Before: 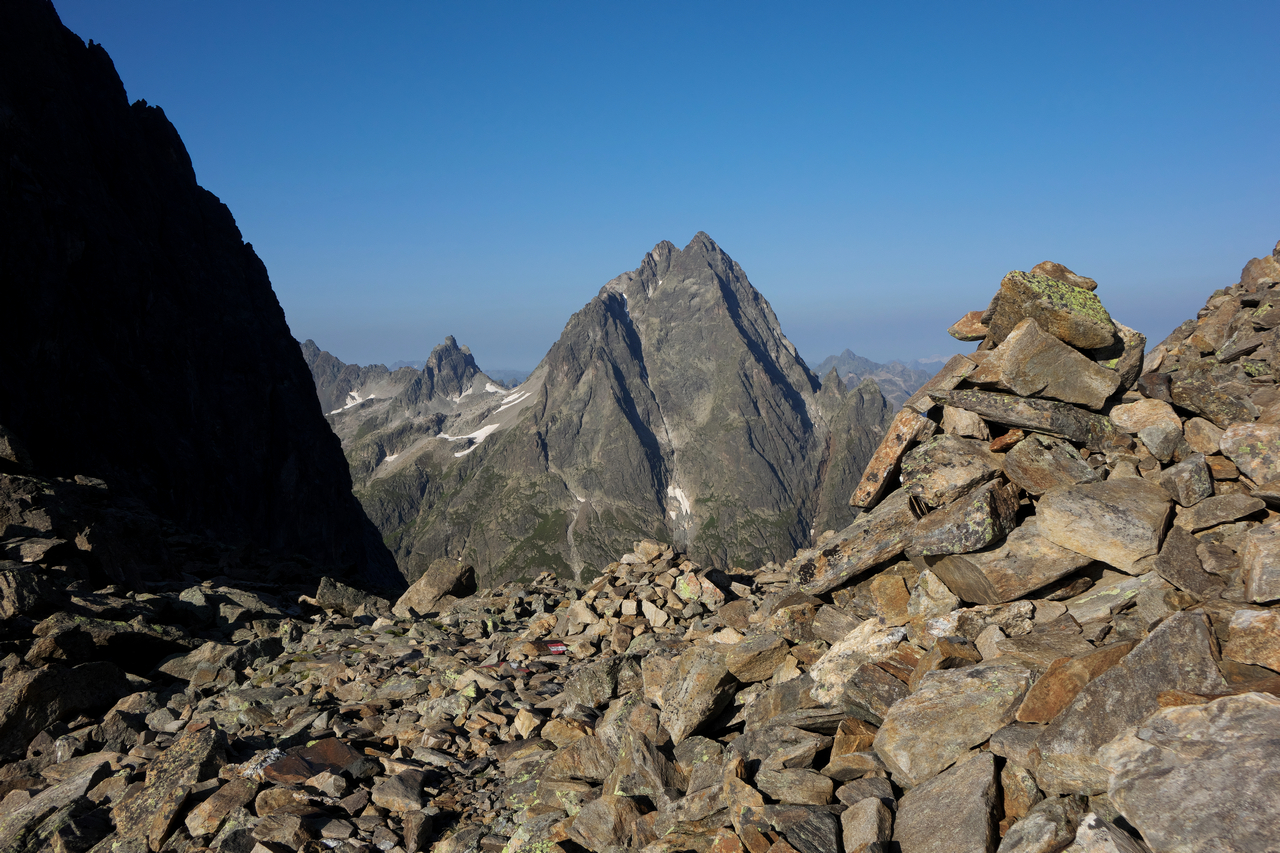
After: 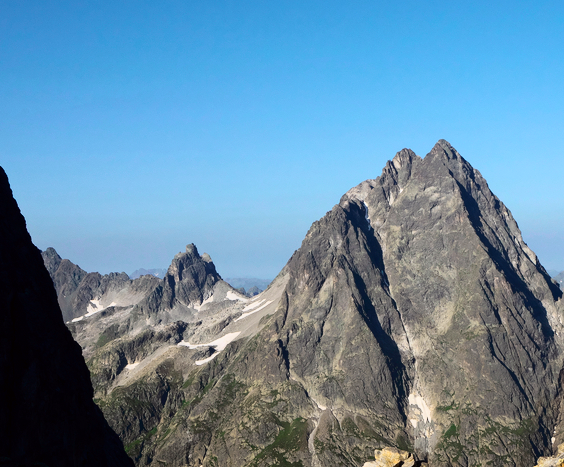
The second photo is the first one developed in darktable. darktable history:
tone curve: curves: ch0 [(0, 0) (0.187, 0.12) (0.392, 0.438) (0.704, 0.86) (0.858, 0.938) (1, 0.981)]; ch1 [(0, 0) (0.402, 0.36) (0.476, 0.456) (0.498, 0.501) (0.518, 0.521) (0.58, 0.598) (0.619, 0.663) (0.692, 0.744) (1, 1)]; ch2 [(0, 0) (0.427, 0.417) (0.483, 0.481) (0.503, 0.503) (0.526, 0.53) (0.563, 0.585) (0.626, 0.703) (0.699, 0.753) (0.997, 0.858)], color space Lab, independent channels
crop: left 20.248%, top 10.86%, right 35.675%, bottom 34.321%
